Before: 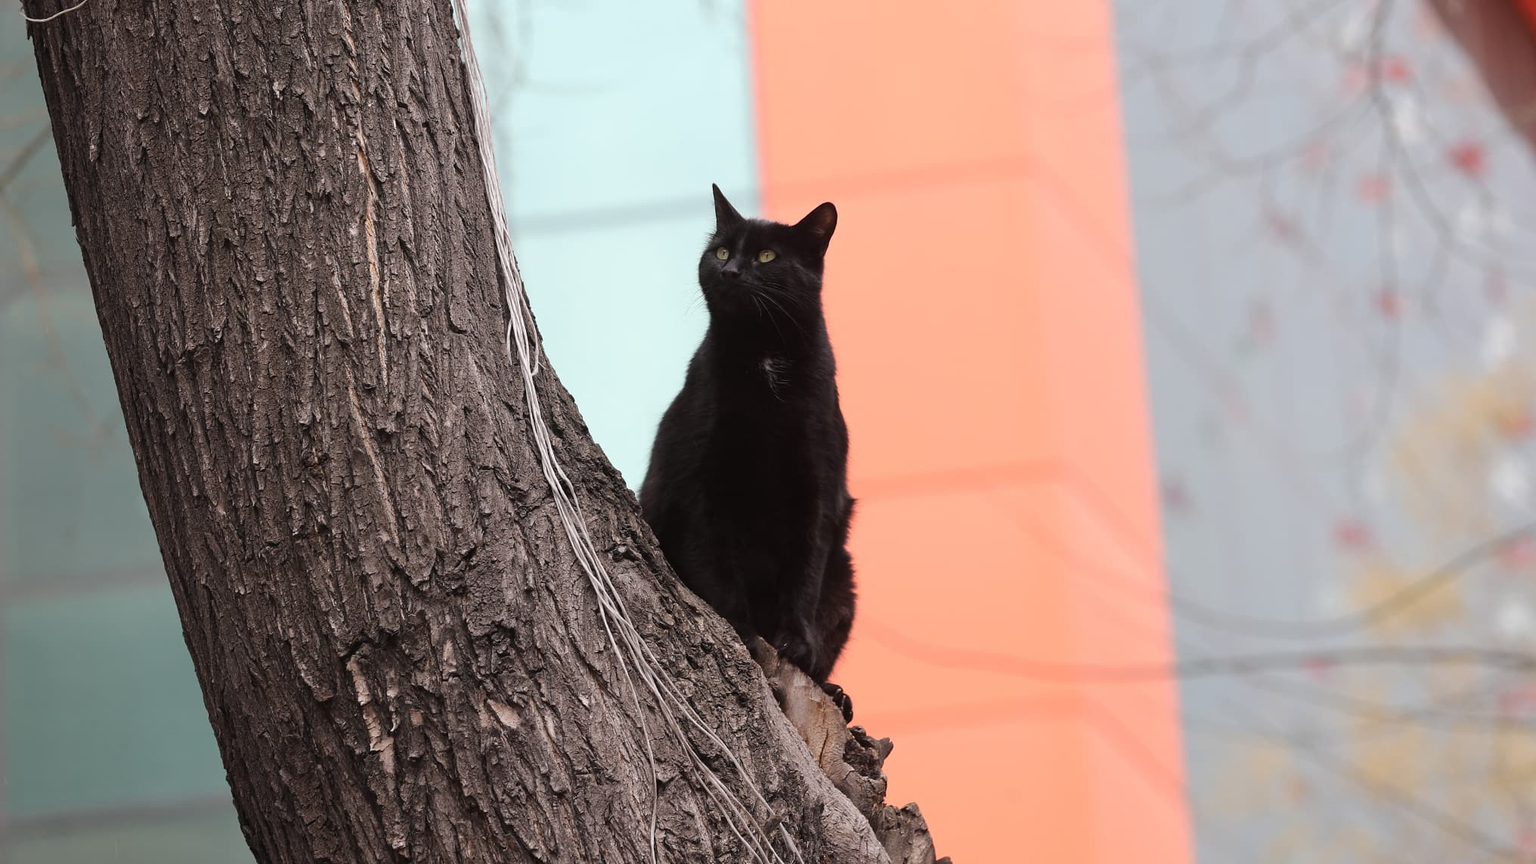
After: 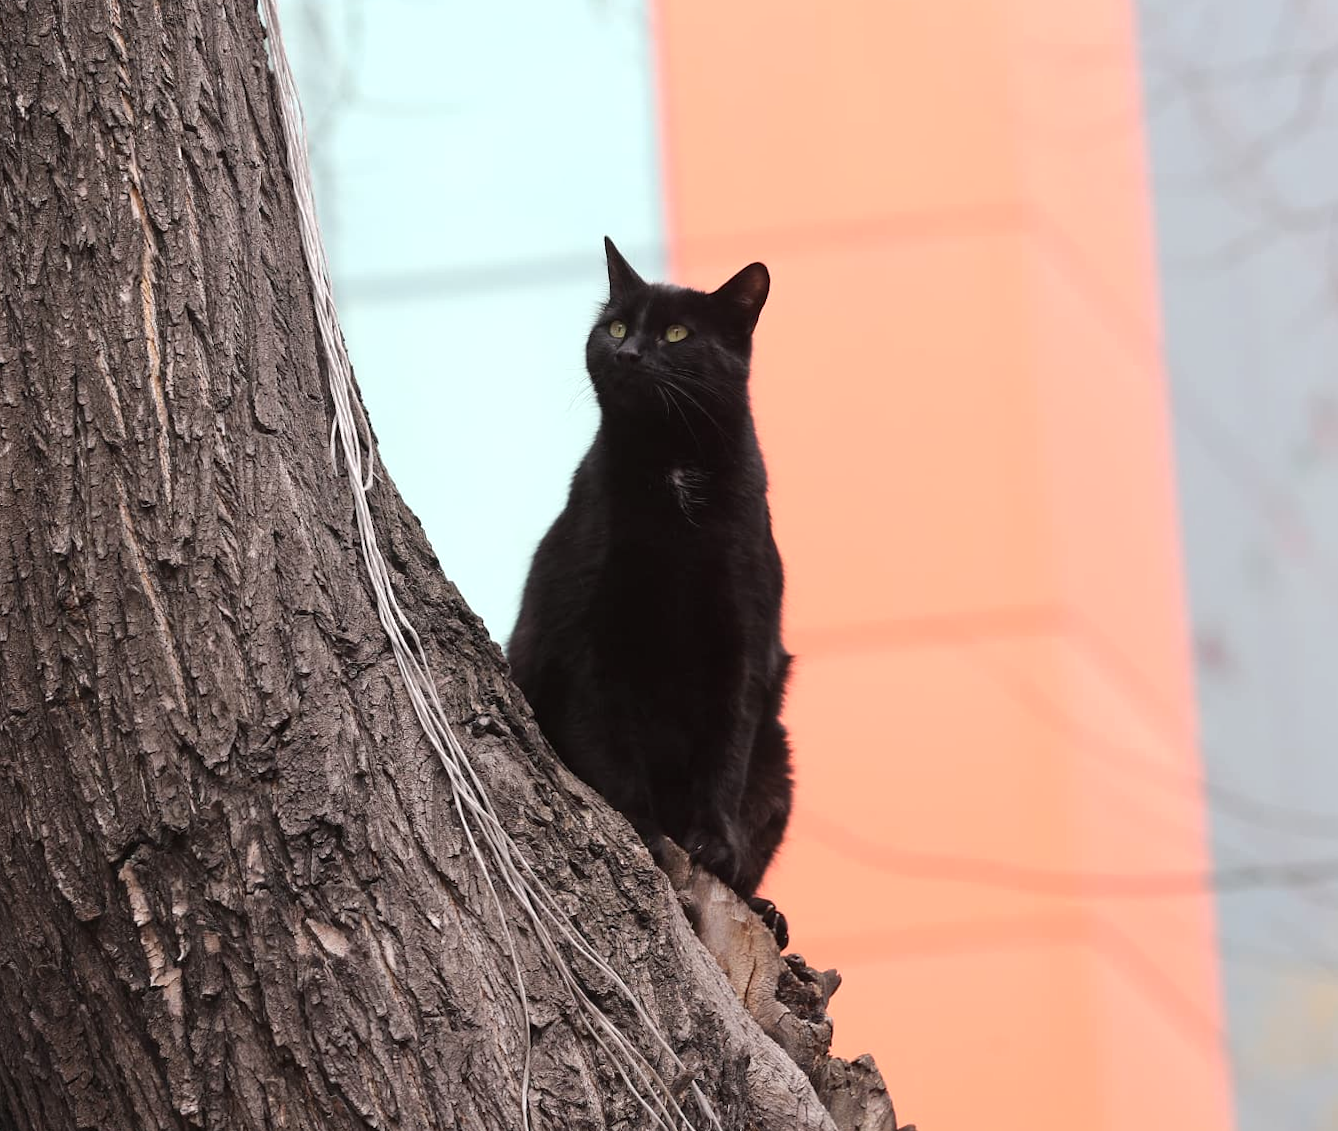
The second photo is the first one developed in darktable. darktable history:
rotate and perspective: rotation 0.174°, lens shift (vertical) 0.013, lens shift (horizontal) 0.019, shear 0.001, automatic cropping original format, crop left 0.007, crop right 0.991, crop top 0.016, crop bottom 0.997
exposure: exposure 0.191 EV, compensate highlight preservation false
crop: left 16.899%, right 16.556%
